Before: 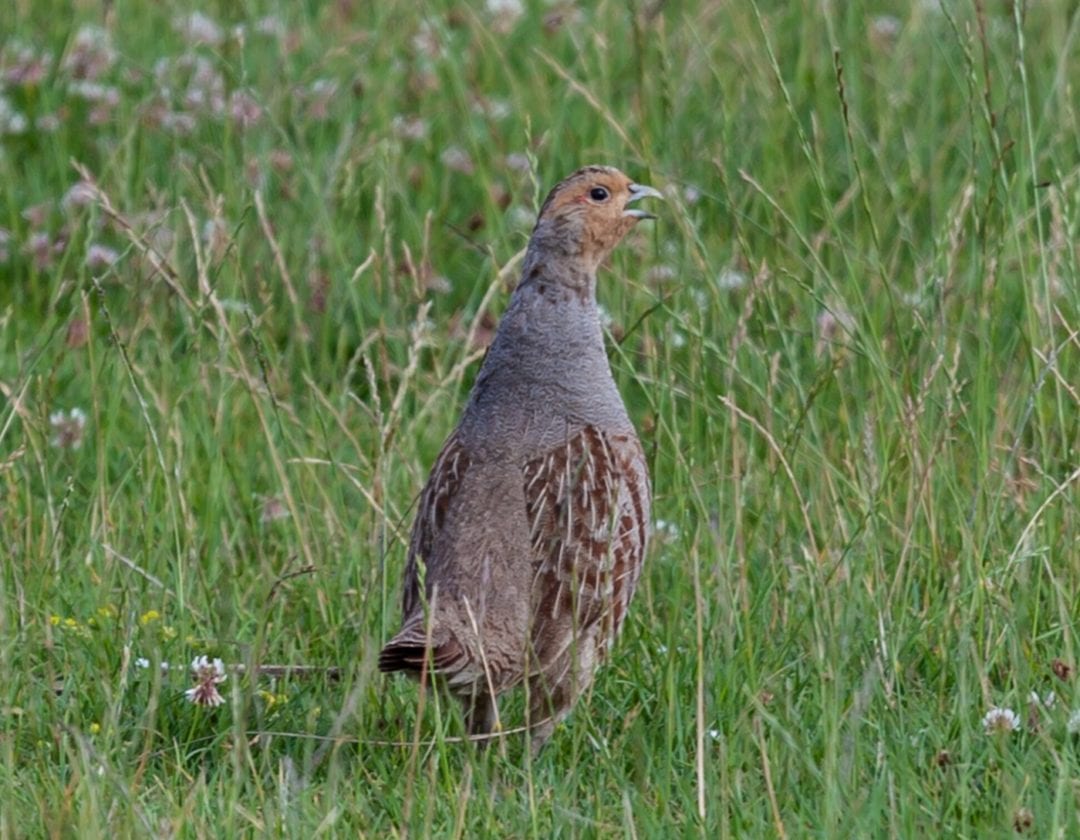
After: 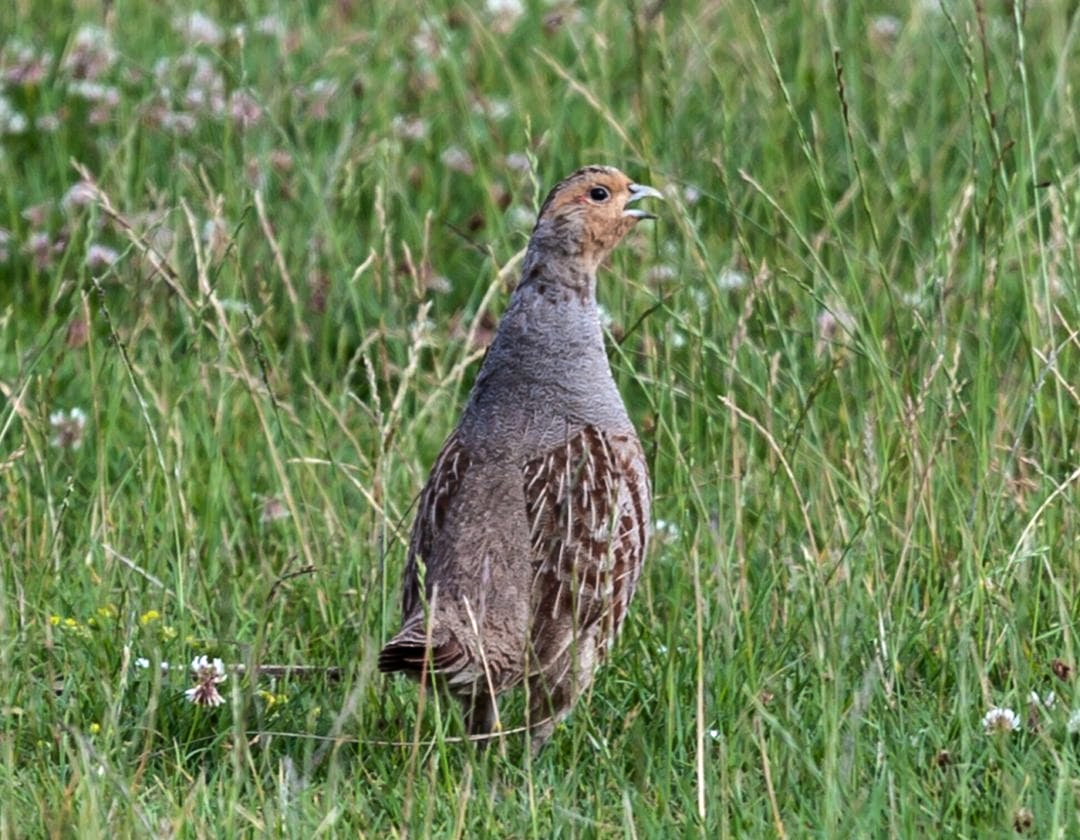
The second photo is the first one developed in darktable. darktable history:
tone equalizer: -8 EV -0.75 EV, -7 EV -0.7 EV, -6 EV -0.6 EV, -5 EV -0.4 EV, -3 EV 0.4 EV, -2 EV 0.6 EV, -1 EV 0.7 EV, +0 EV 0.75 EV, edges refinement/feathering 500, mask exposure compensation -1.57 EV, preserve details no
white balance: emerald 1
